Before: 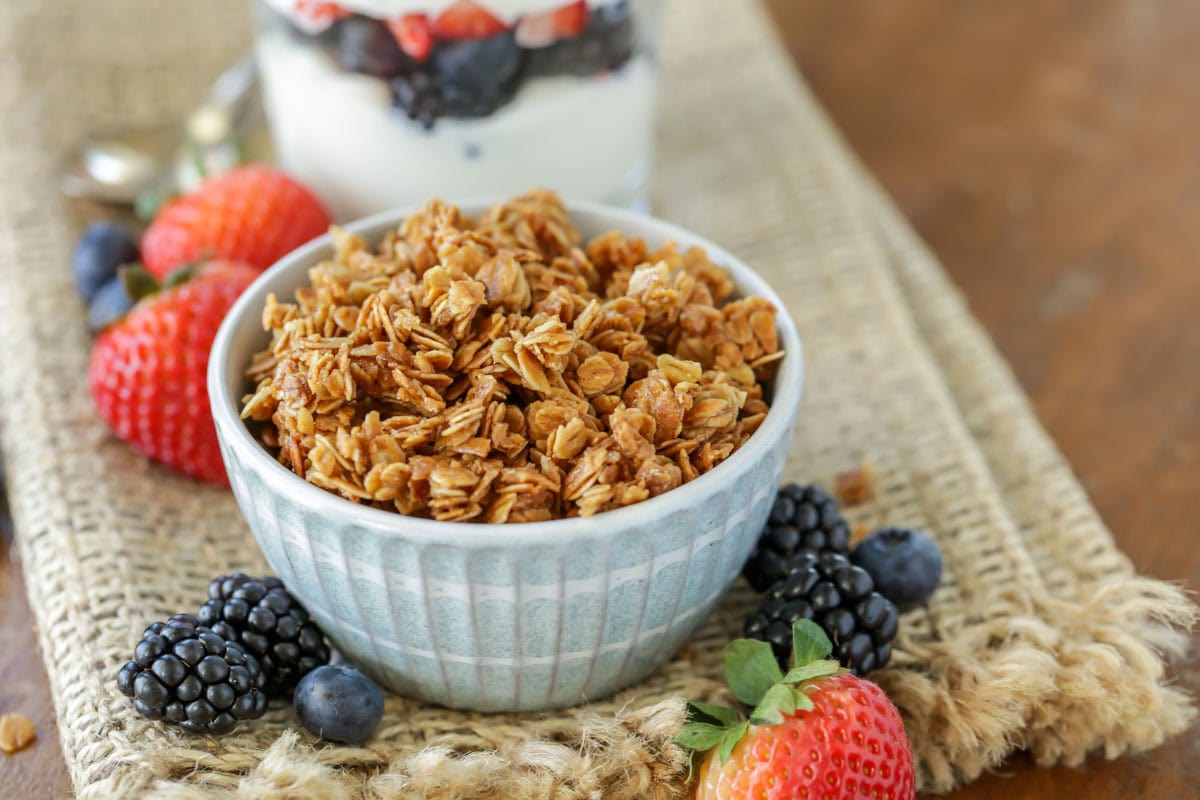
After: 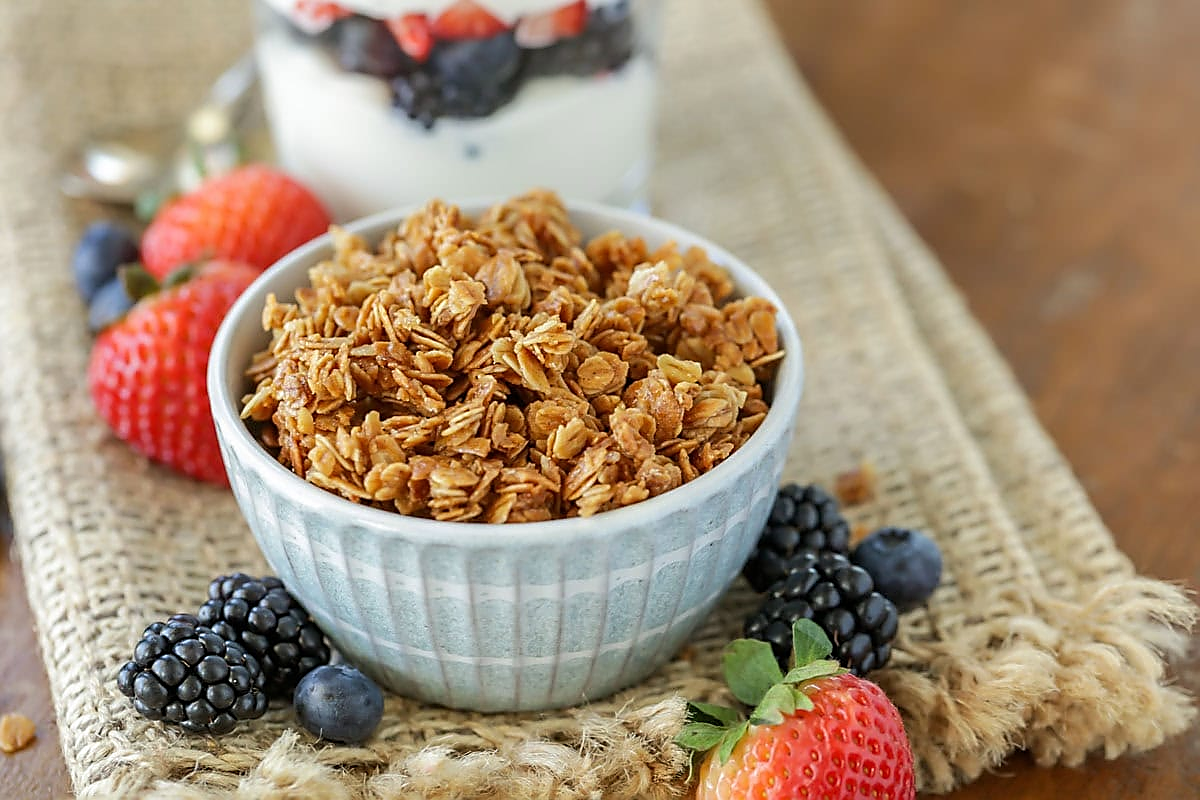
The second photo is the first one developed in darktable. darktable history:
sharpen: radius 1.365, amount 1.256, threshold 0.685
